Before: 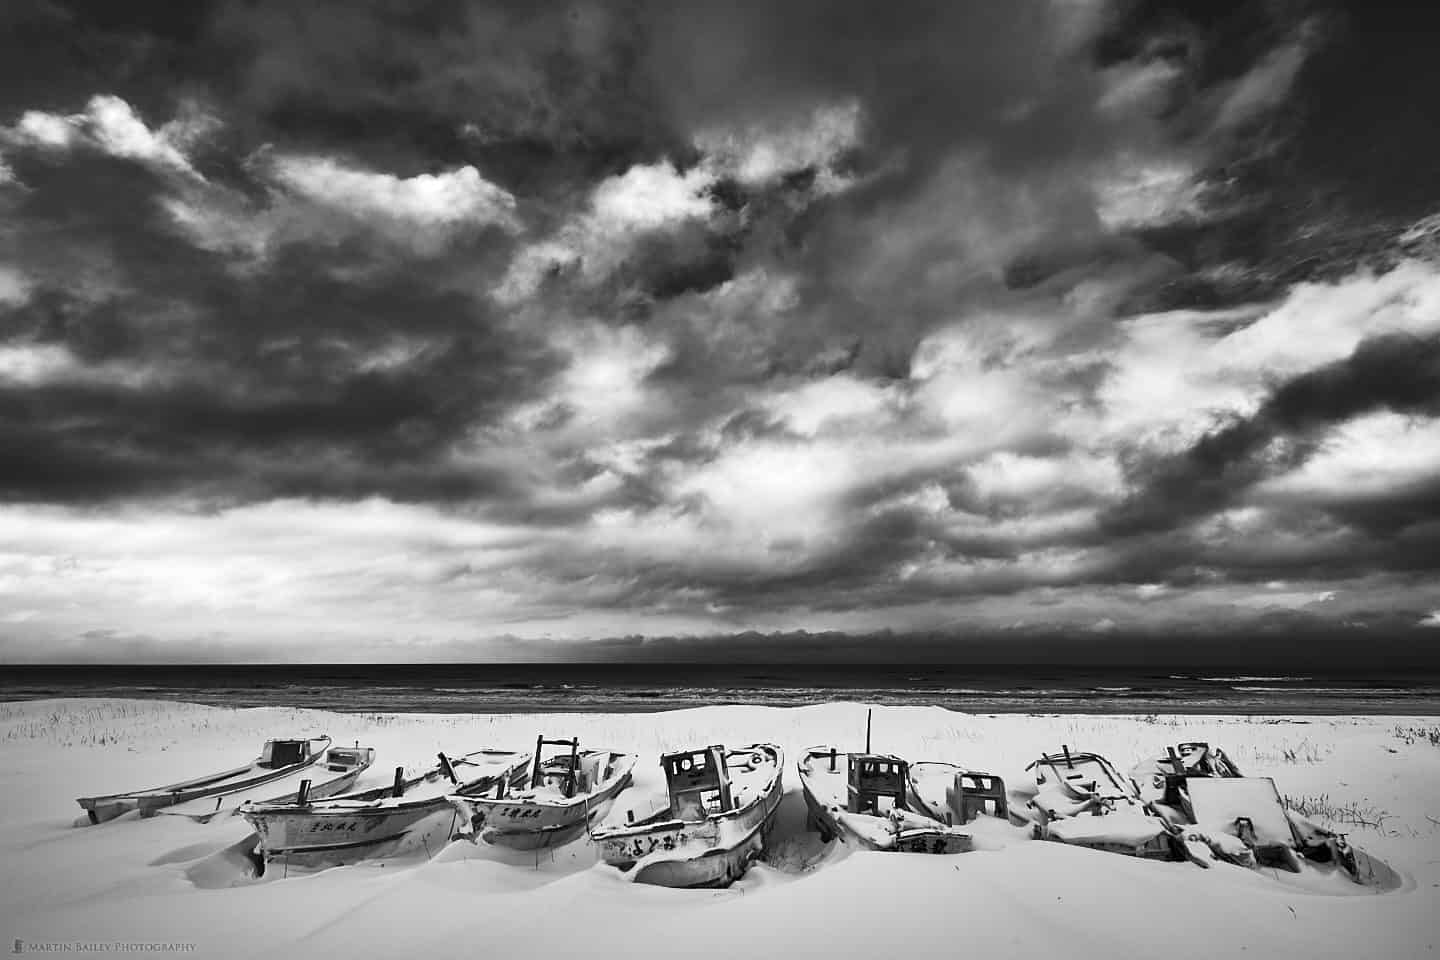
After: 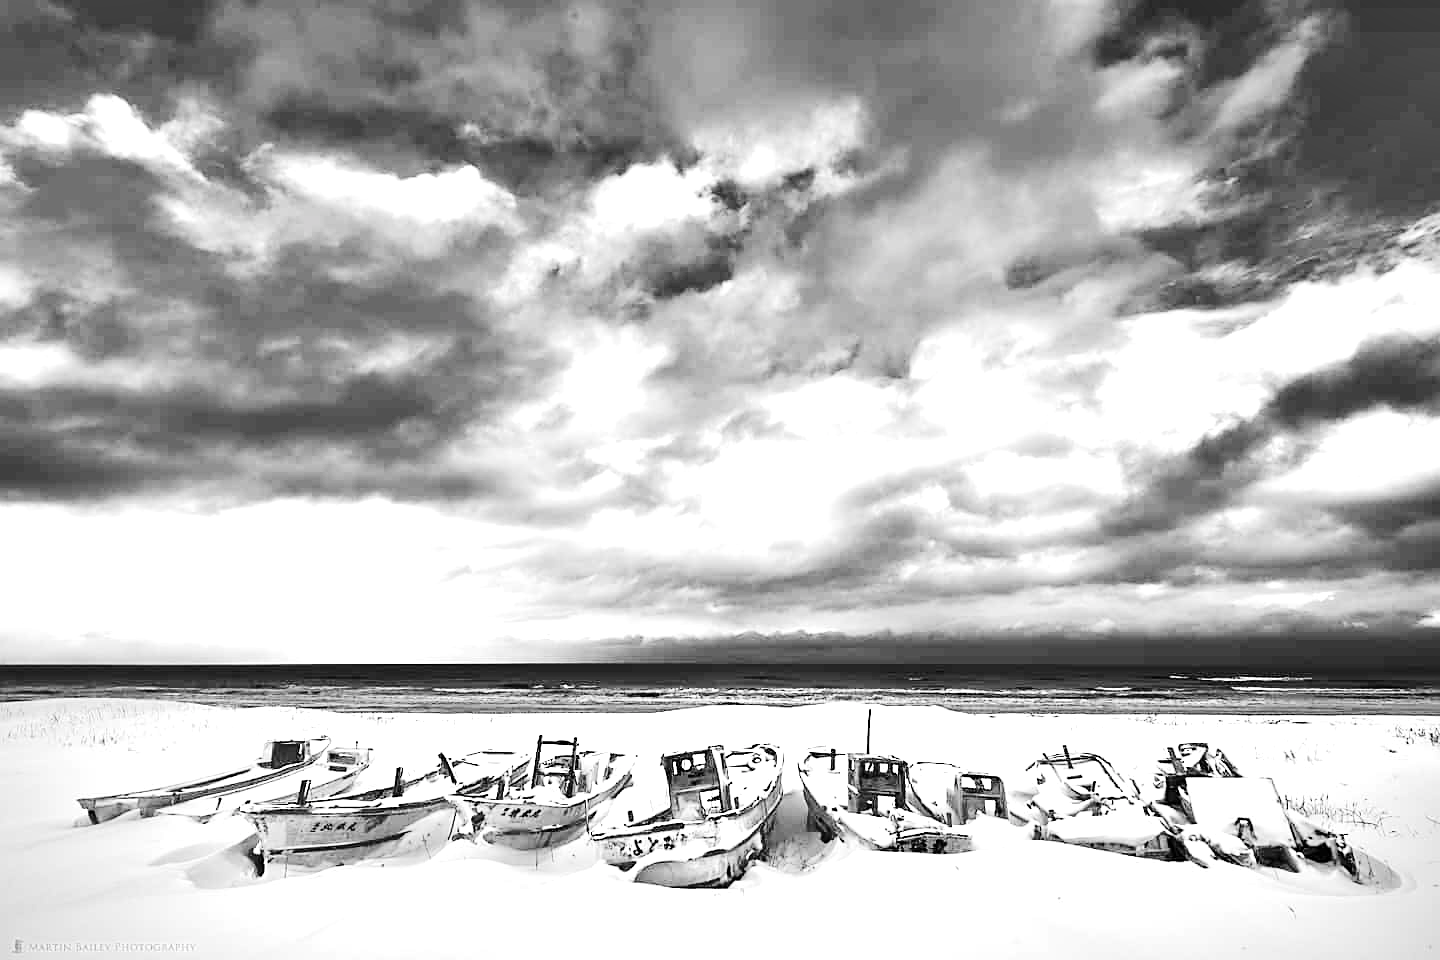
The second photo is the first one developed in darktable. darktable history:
tone equalizer: -7 EV 0.142 EV, -6 EV 0.579 EV, -5 EV 1.12 EV, -4 EV 1.33 EV, -3 EV 1.13 EV, -2 EV 0.6 EV, -1 EV 0.151 EV, edges refinement/feathering 500, mask exposure compensation -1.57 EV, preserve details no
exposure: black level correction 0, exposure 0.499 EV, compensate highlight preservation false
shadows and highlights: radius 111.71, shadows 51.26, white point adjustment 8.99, highlights -5.14, soften with gaussian
sharpen: amount 0.203
